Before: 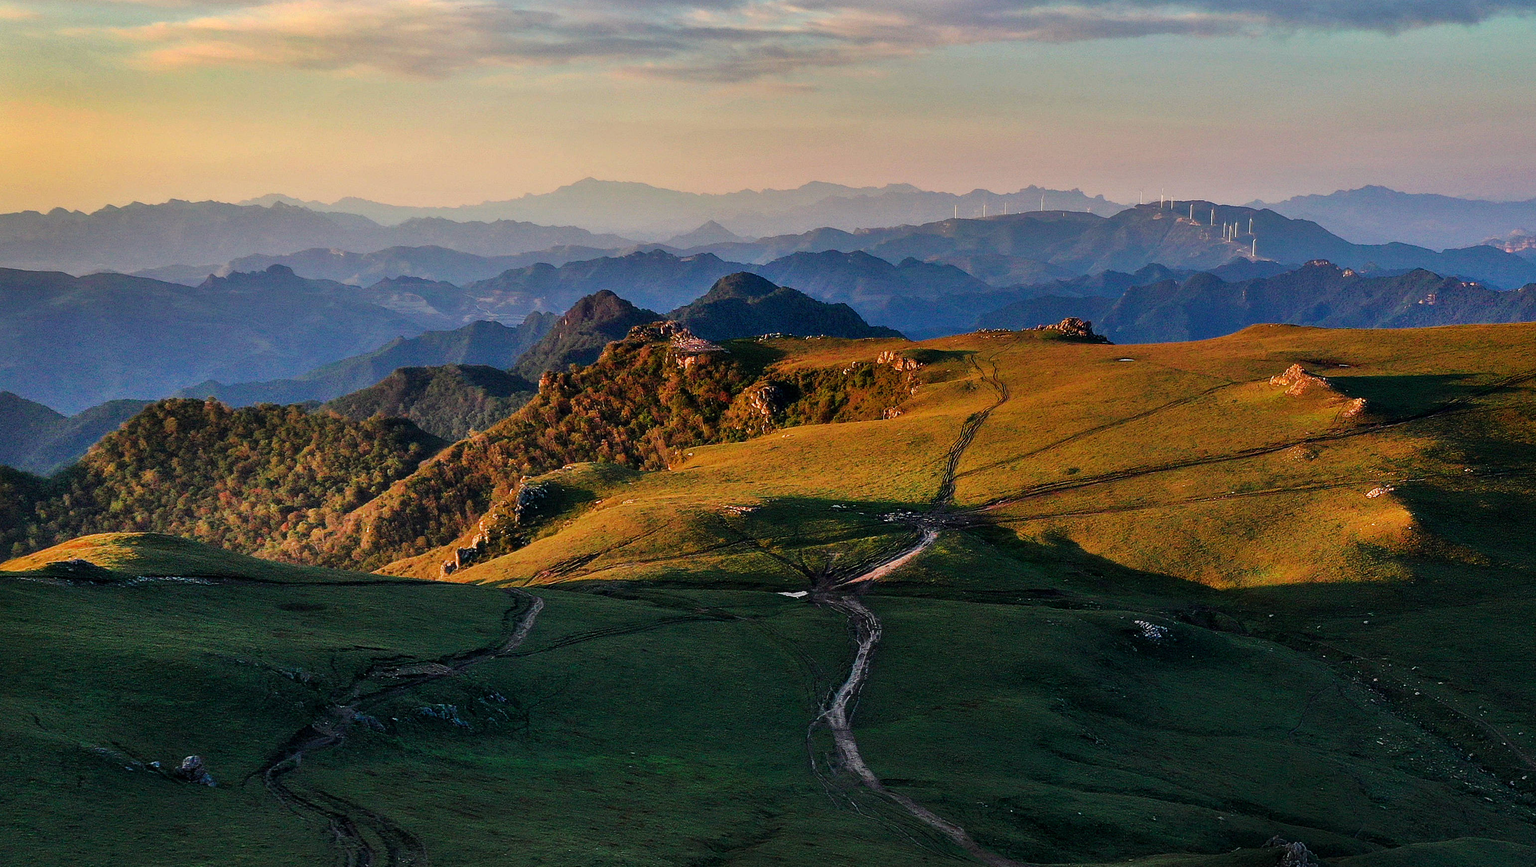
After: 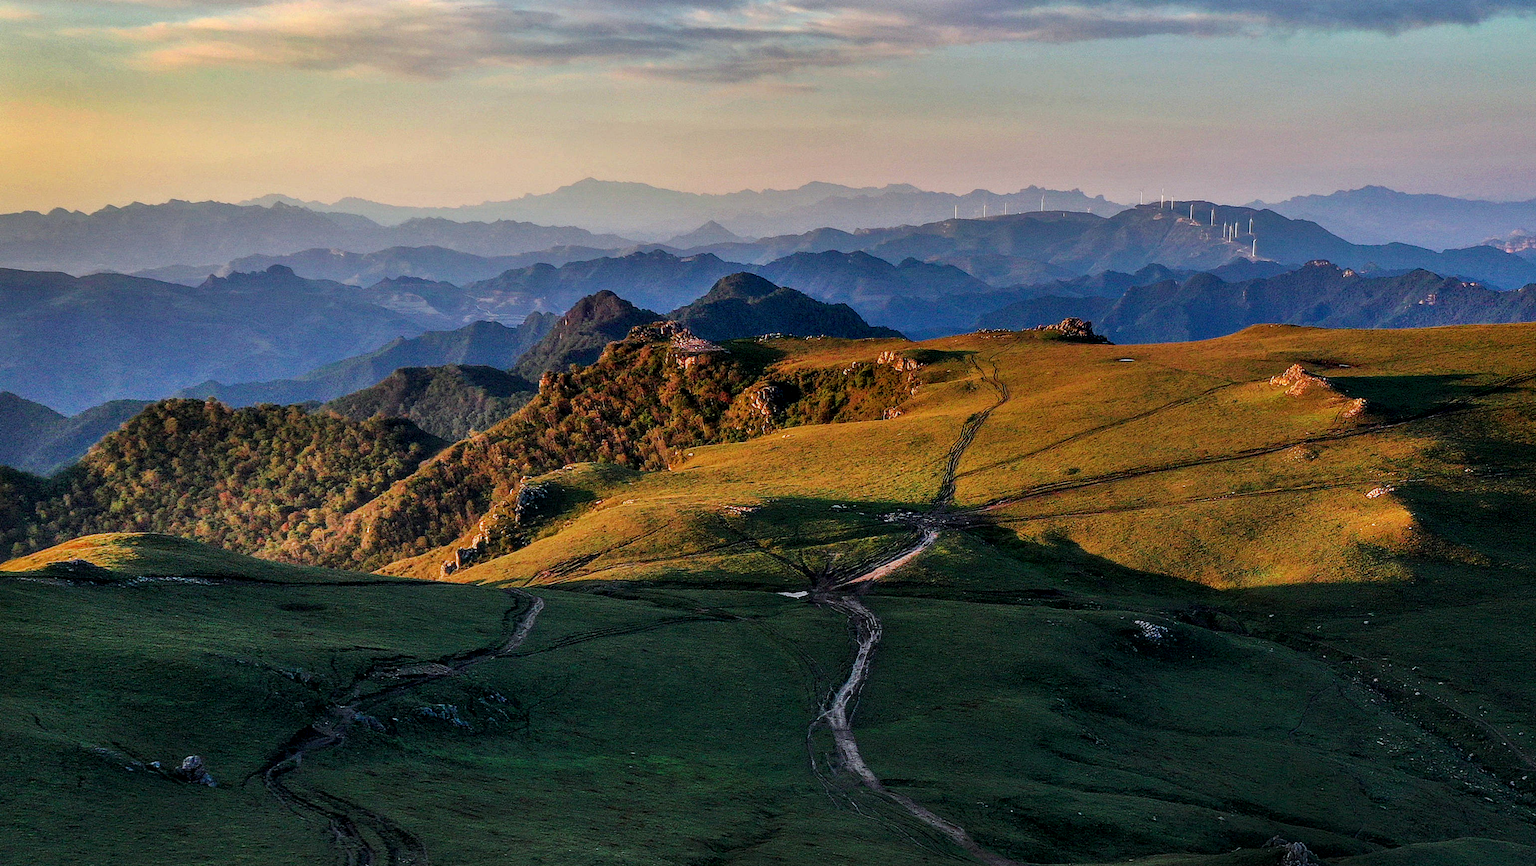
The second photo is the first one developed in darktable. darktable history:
local contrast: on, module defaults
white balance: red 0.967, blue 1.049
